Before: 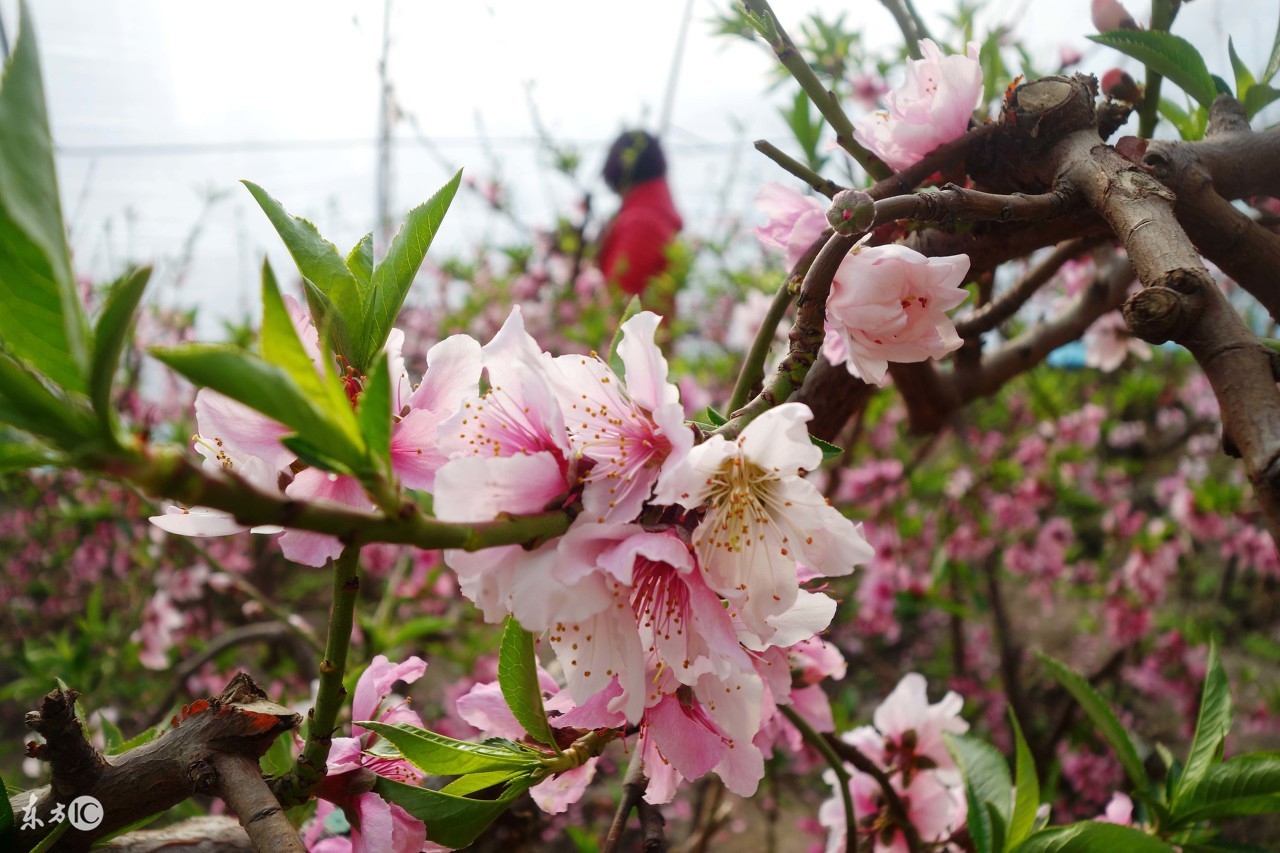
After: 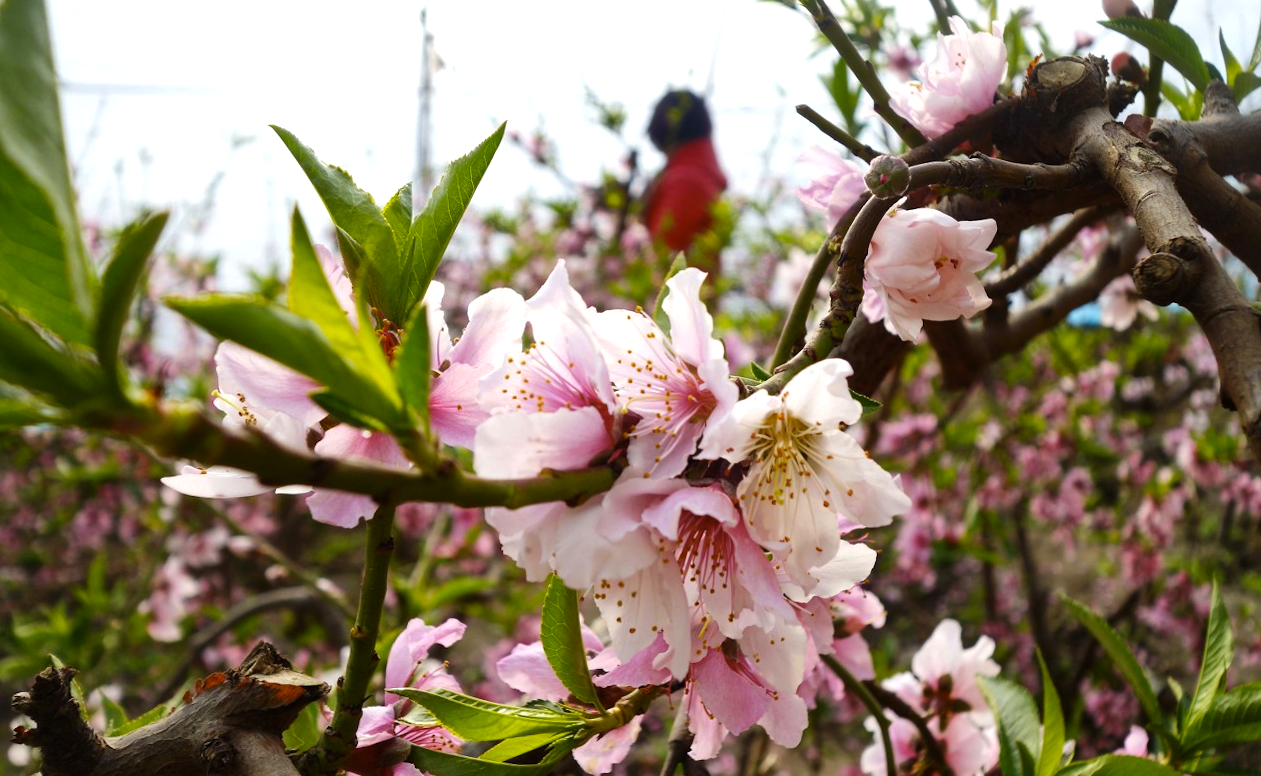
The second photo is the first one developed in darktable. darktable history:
tone equalizer: -8 EV -0.417 EV, -7 EV -0.389 EV, -6 EV -0.333 EV, -5 EV -0.222 EV, -3 EV 0.222 EV, -2 EV 0.333 EV, -1 EV 0.389 EV, +0 EV 0.417 EV, edges refinement/feathering 500, mask exposure compensation -1.57 EV, preserve details no
shadows and highlights: radius 264.75, soften with gaussian
color contrast: green-magenta contrast 0.85, blue-yellow contrast 1.25, unbound 0
rotate and perspective: rotation -0.013°, lens shift (vertical) -0.027, lens shift (horizontal) 0.178, crop left 0.016, crop right 0.989, crop top 0.082, crop bottom 0.918
